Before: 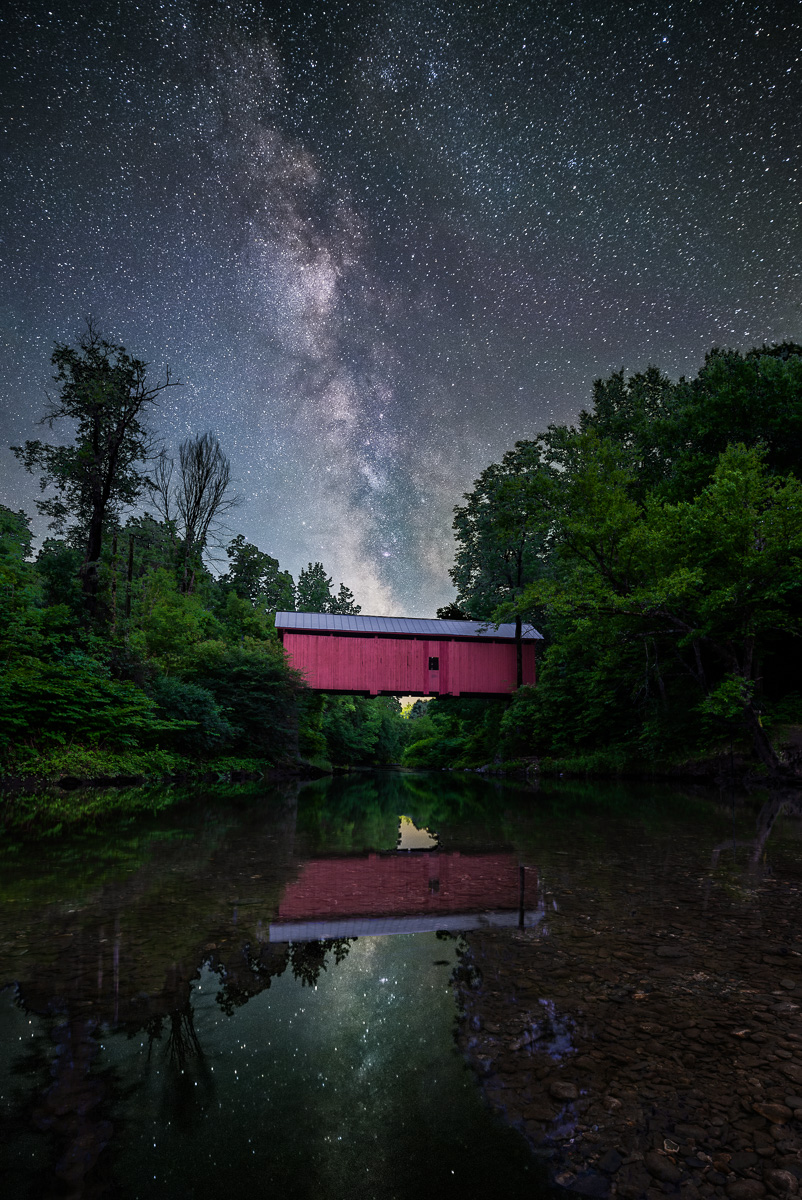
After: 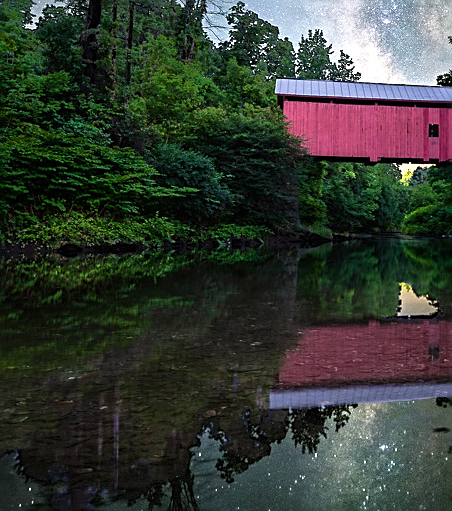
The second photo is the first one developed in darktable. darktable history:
crop: top 44.483%, right 43.593%, bottom 12.892%
exposure: exposure 0.781 EV, compensate highlight preservation false
sharpen: on, module defaults
